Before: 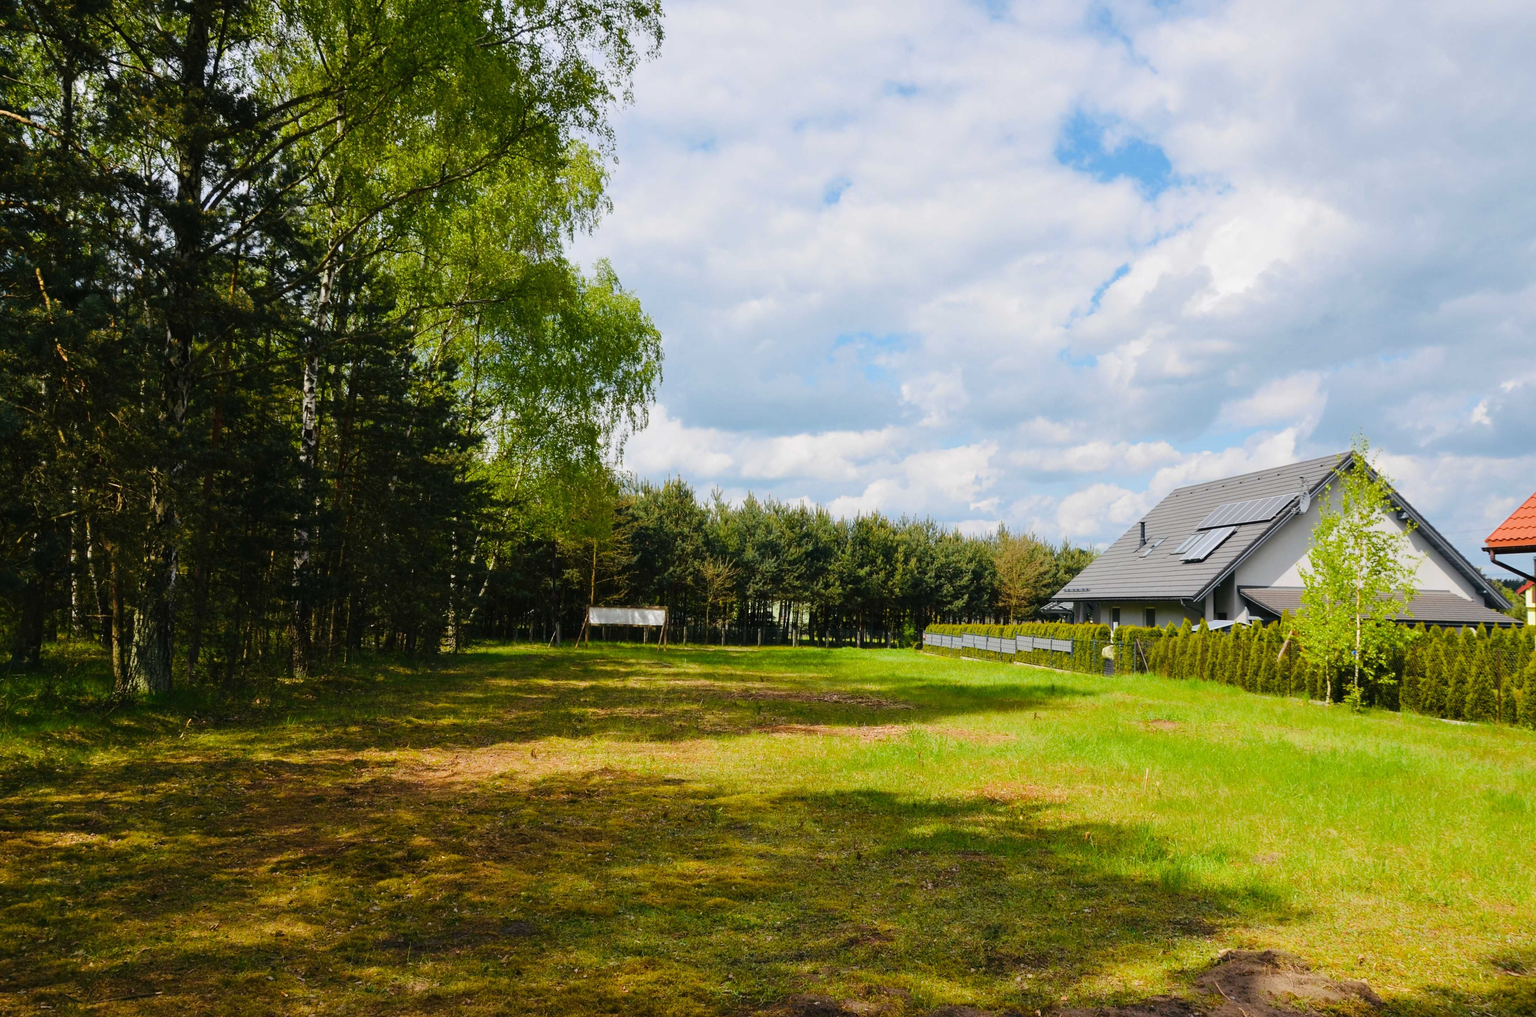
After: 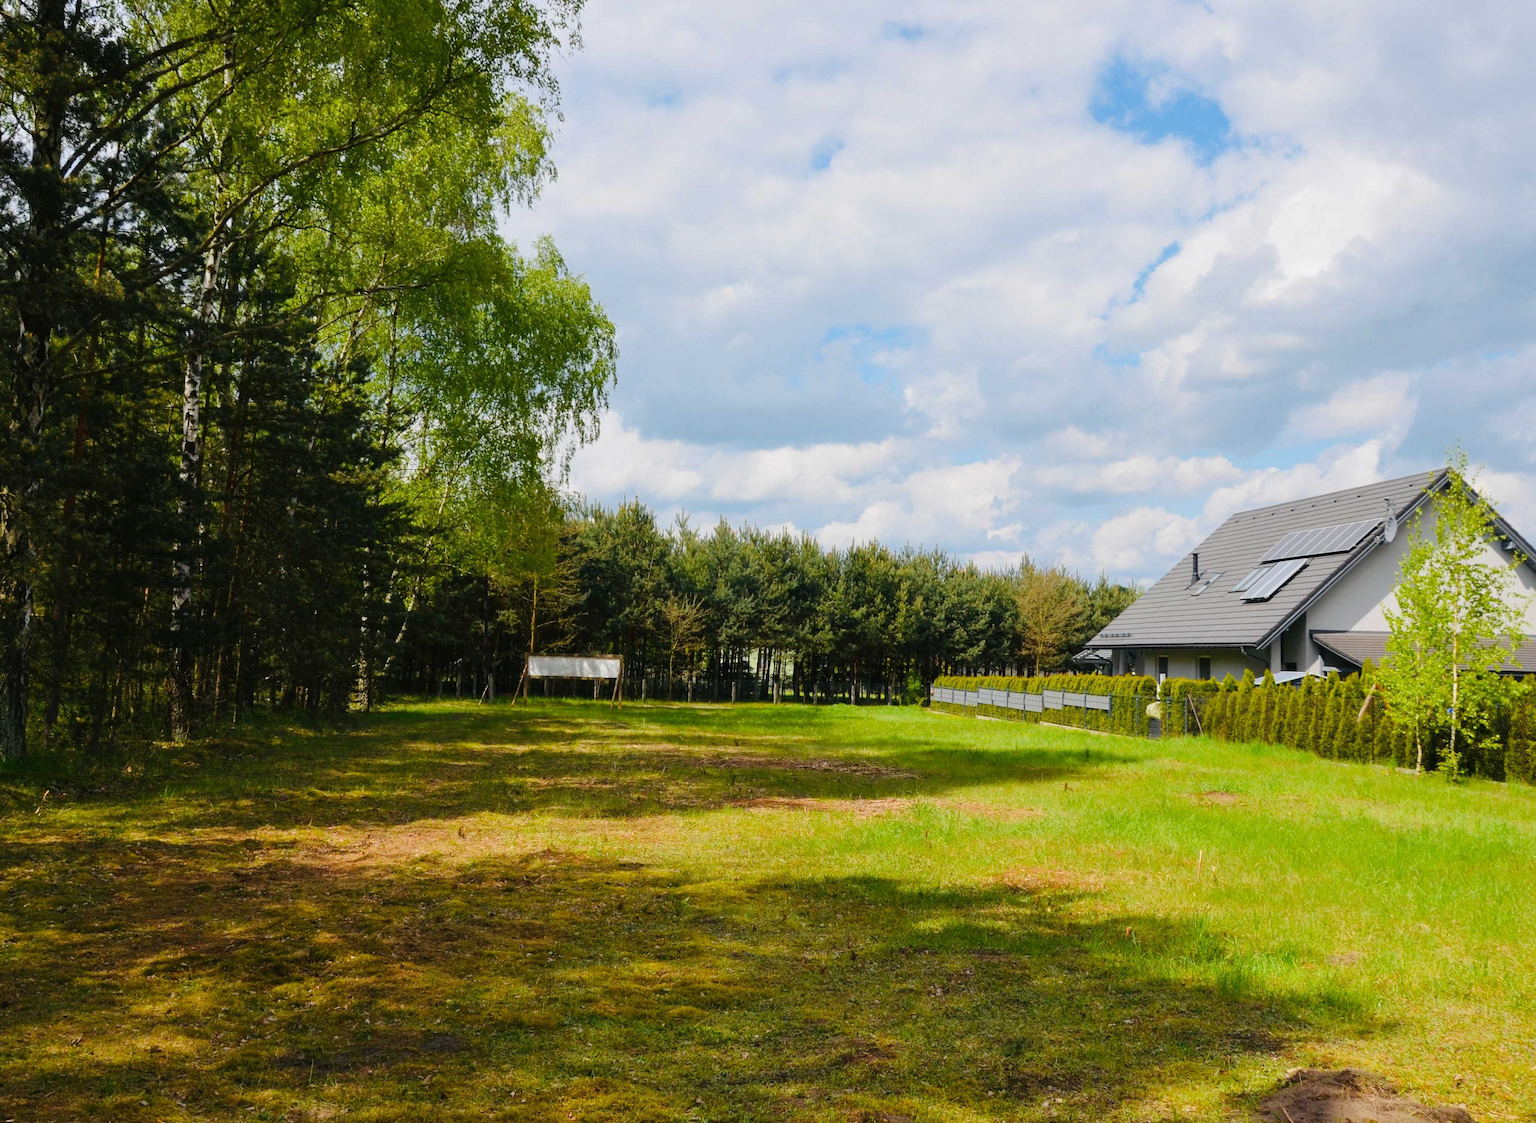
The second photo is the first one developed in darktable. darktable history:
tone equalizer: -7 EV 0.189 EV, -6 EV 0.091 EV, -5 EV 0.063 EV, -4 EV 0.028 EV, -2 EV -0.024 EV, -1 EV -0.037 EV, +0 EV -0.057 EV, edges refinement/feathering 500, mask exposure compensation -1.57 EV, preserve details no
crop: left 9.832%, top 6.228%, right 7.159%, bottom 2.13%
